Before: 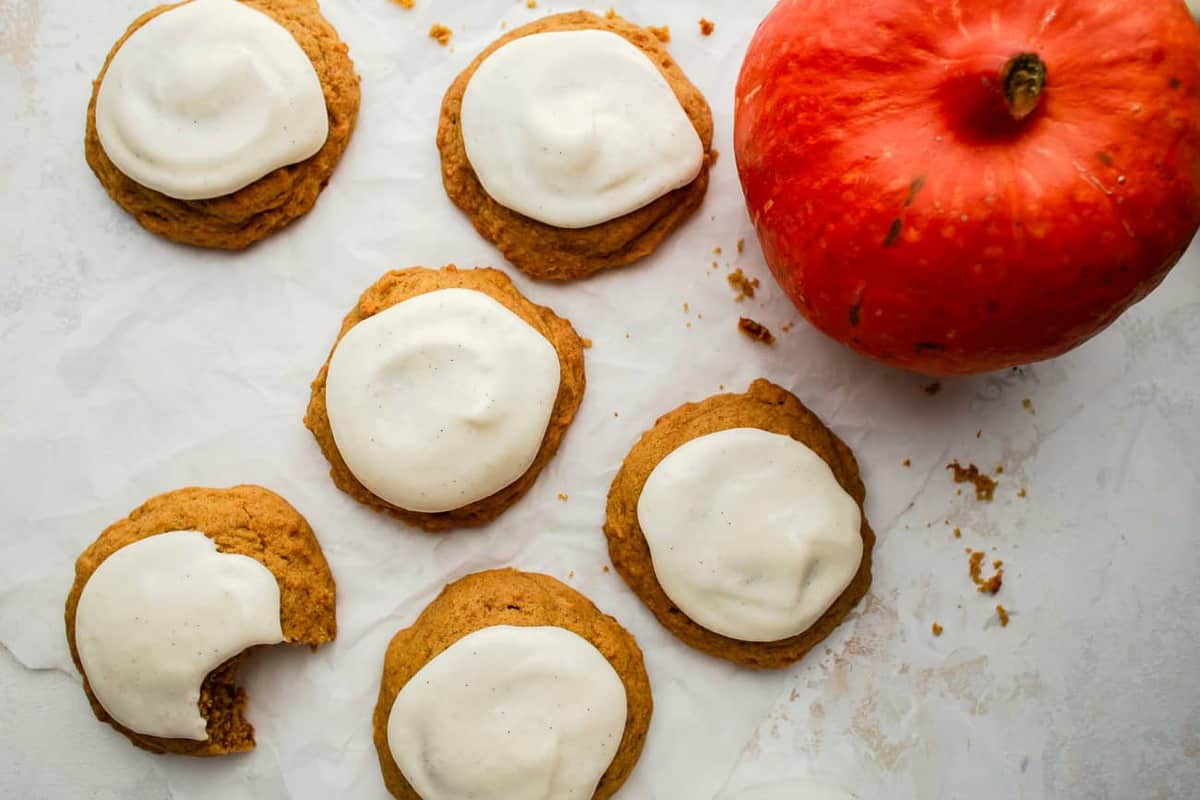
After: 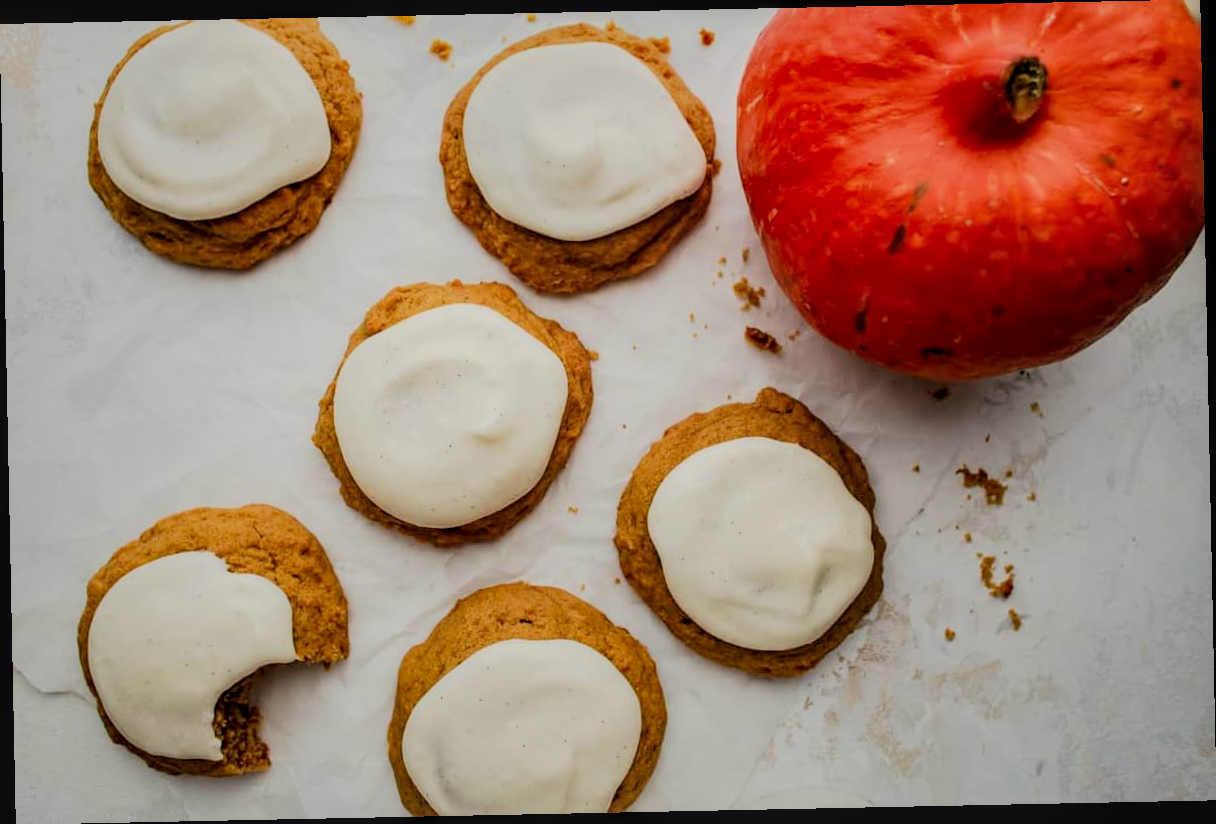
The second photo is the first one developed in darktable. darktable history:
rotate and perspective: rotation -1.17°, automatic cropping off
filmic rgb: black relative exposure -8.42 EV, white relative exposure 4.68 EV, hardness 3.82, color science v6 (2022)
local contrast: on, module defaults
